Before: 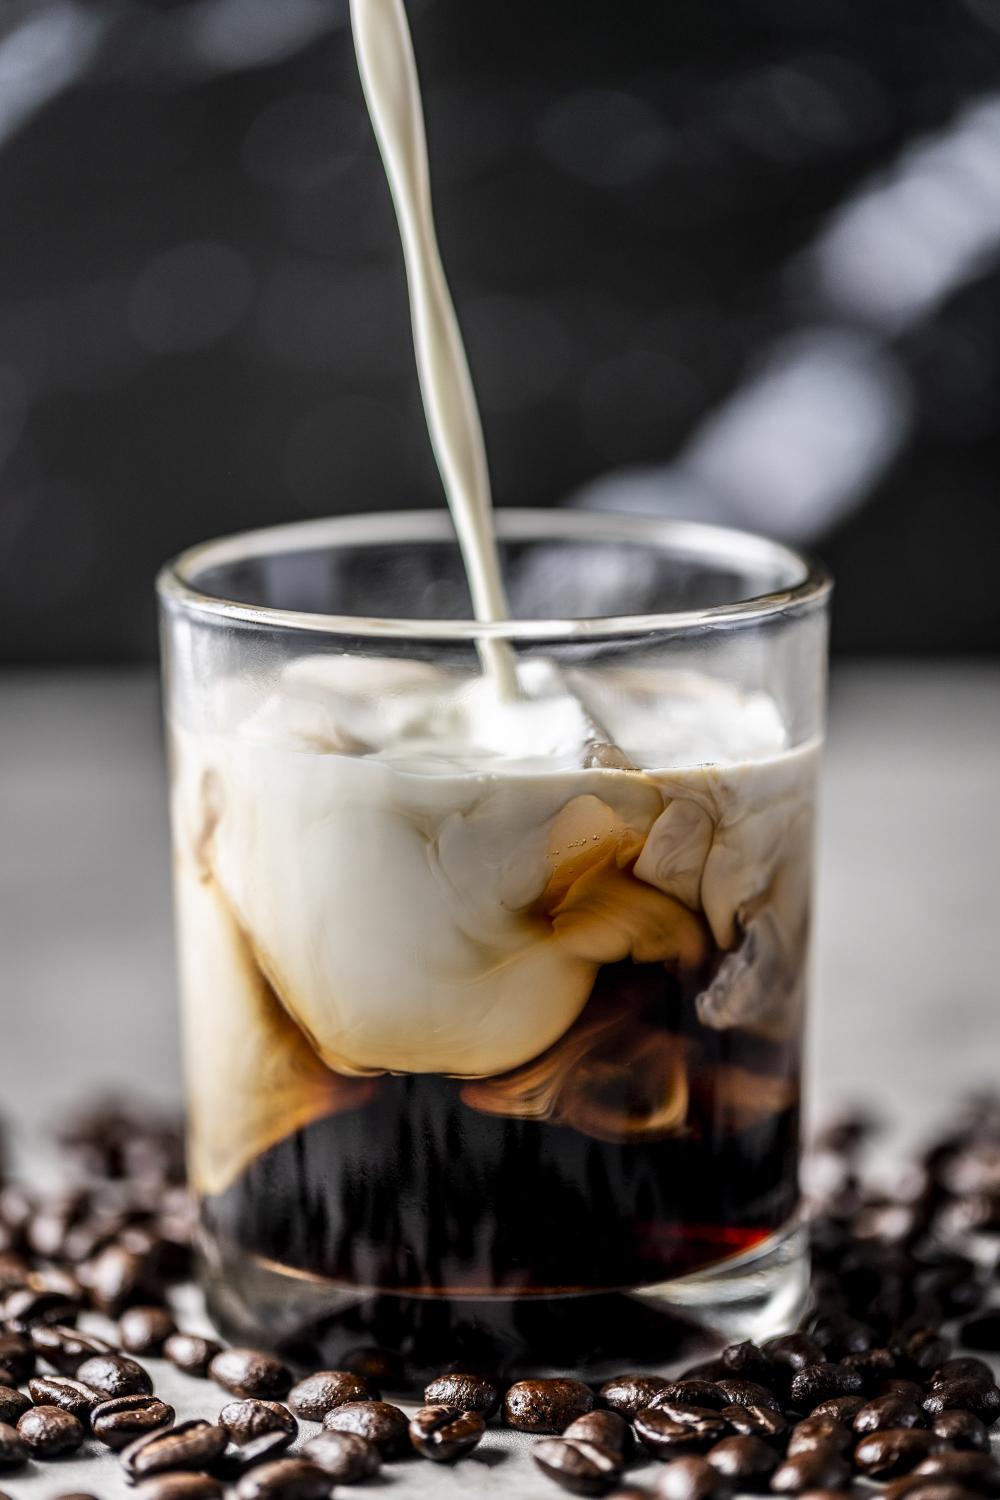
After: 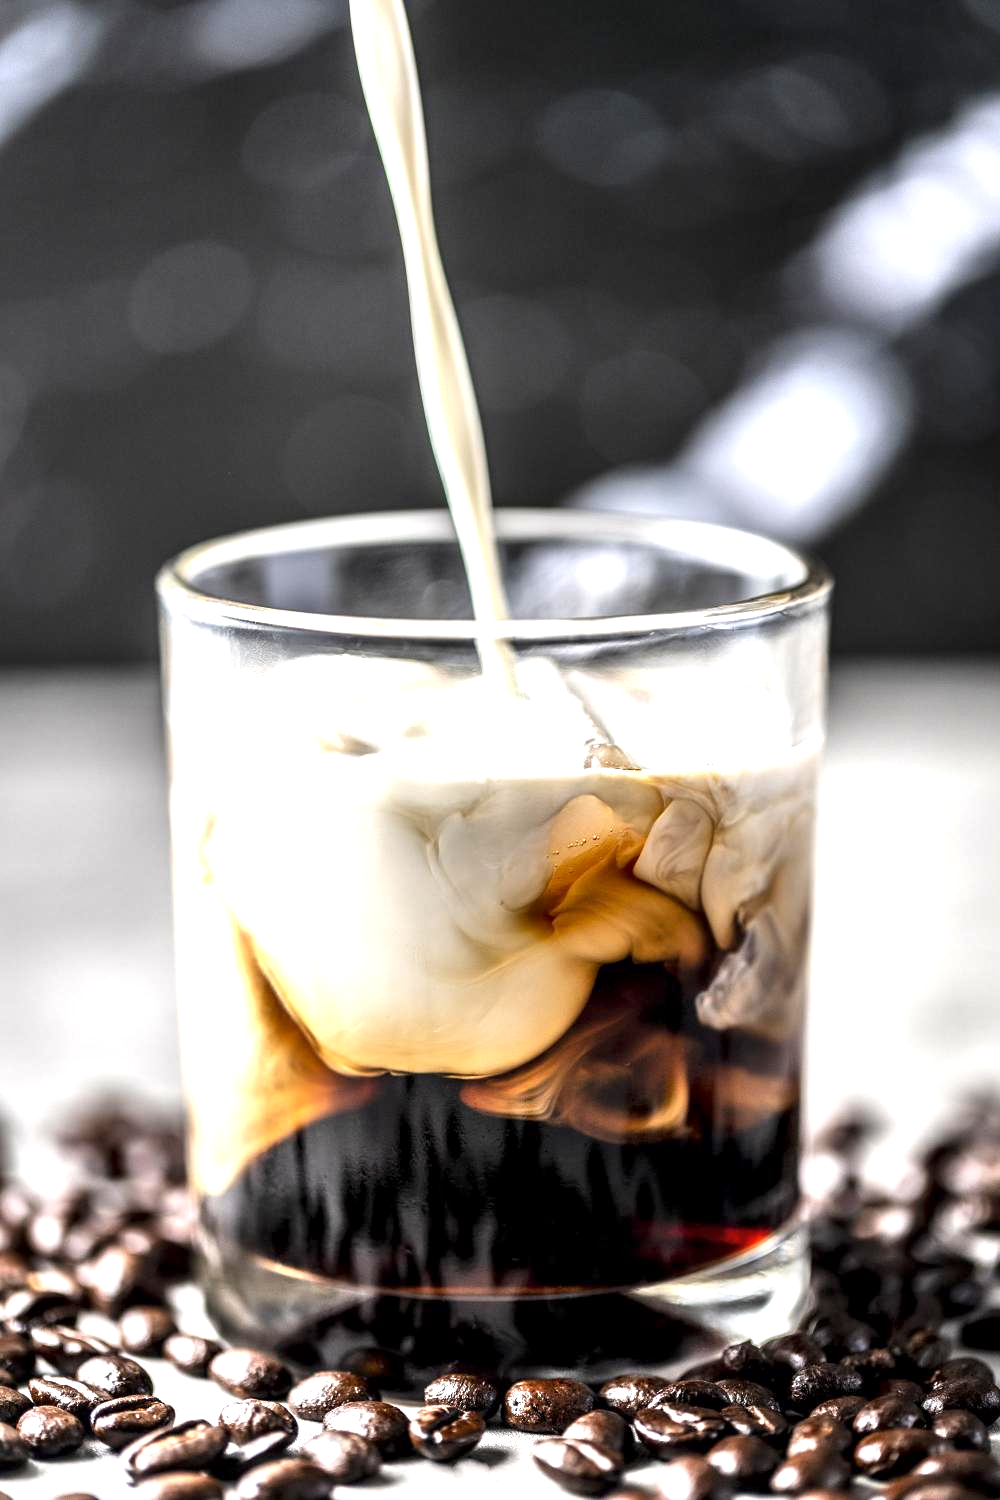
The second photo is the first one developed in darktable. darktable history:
local contrast: mode bilateral grid, contrast 25, coarseness 50, detail 123%, midtone range 0.2
exposure: black level correction 0, exposure 1.2 EV, compensate highlight preservation false
